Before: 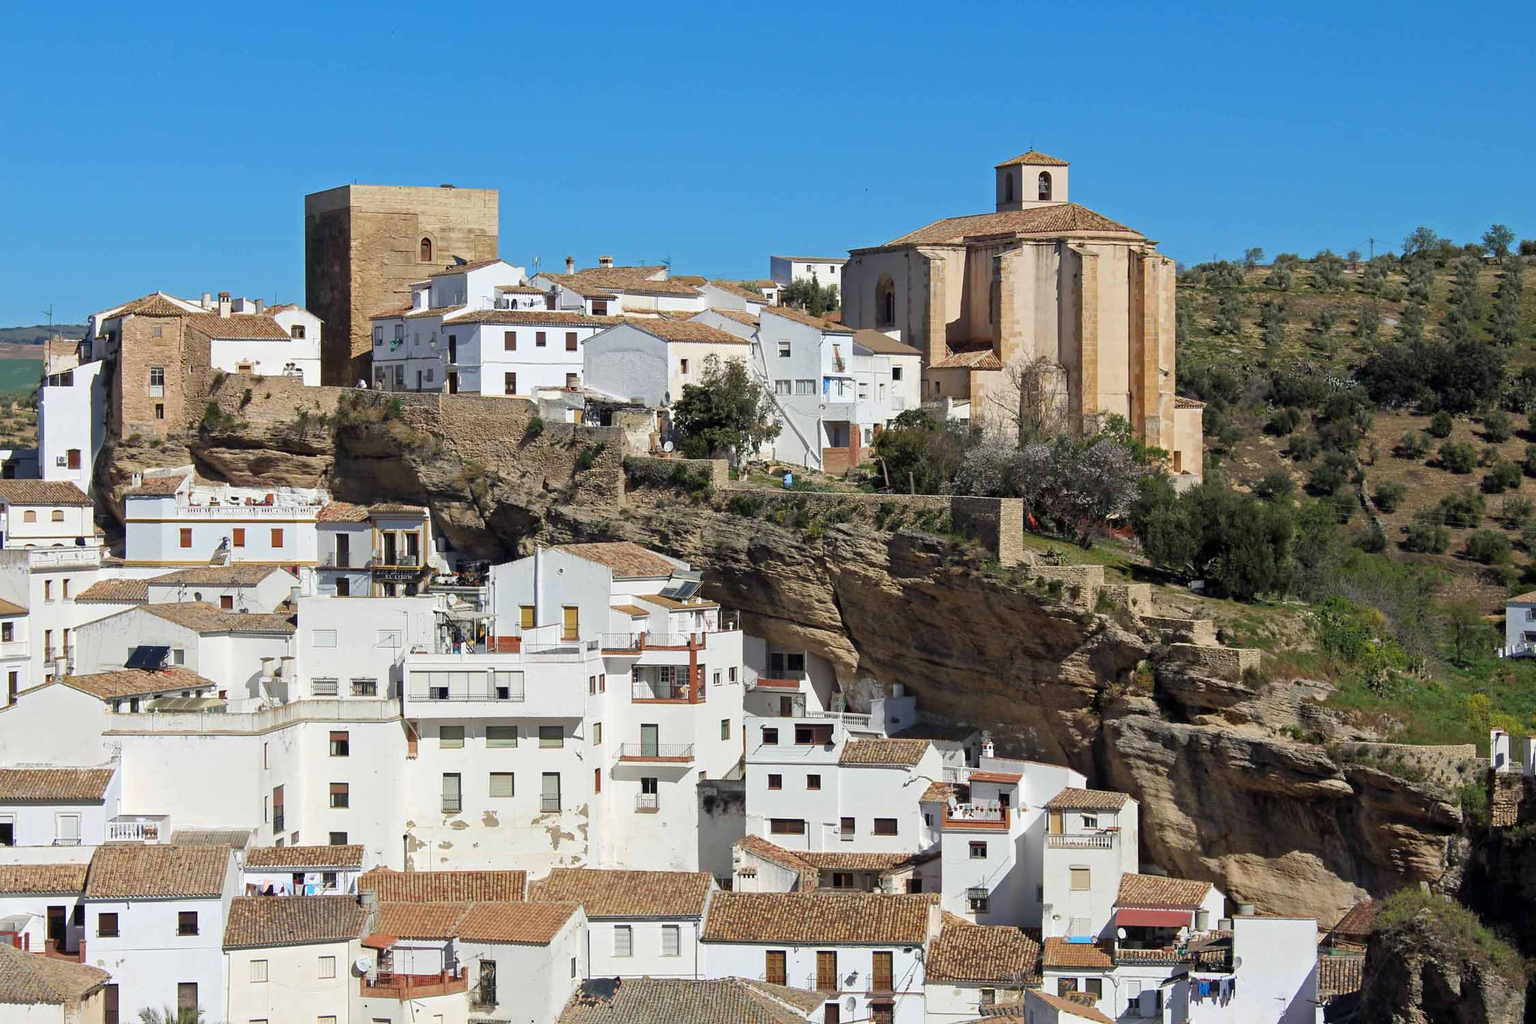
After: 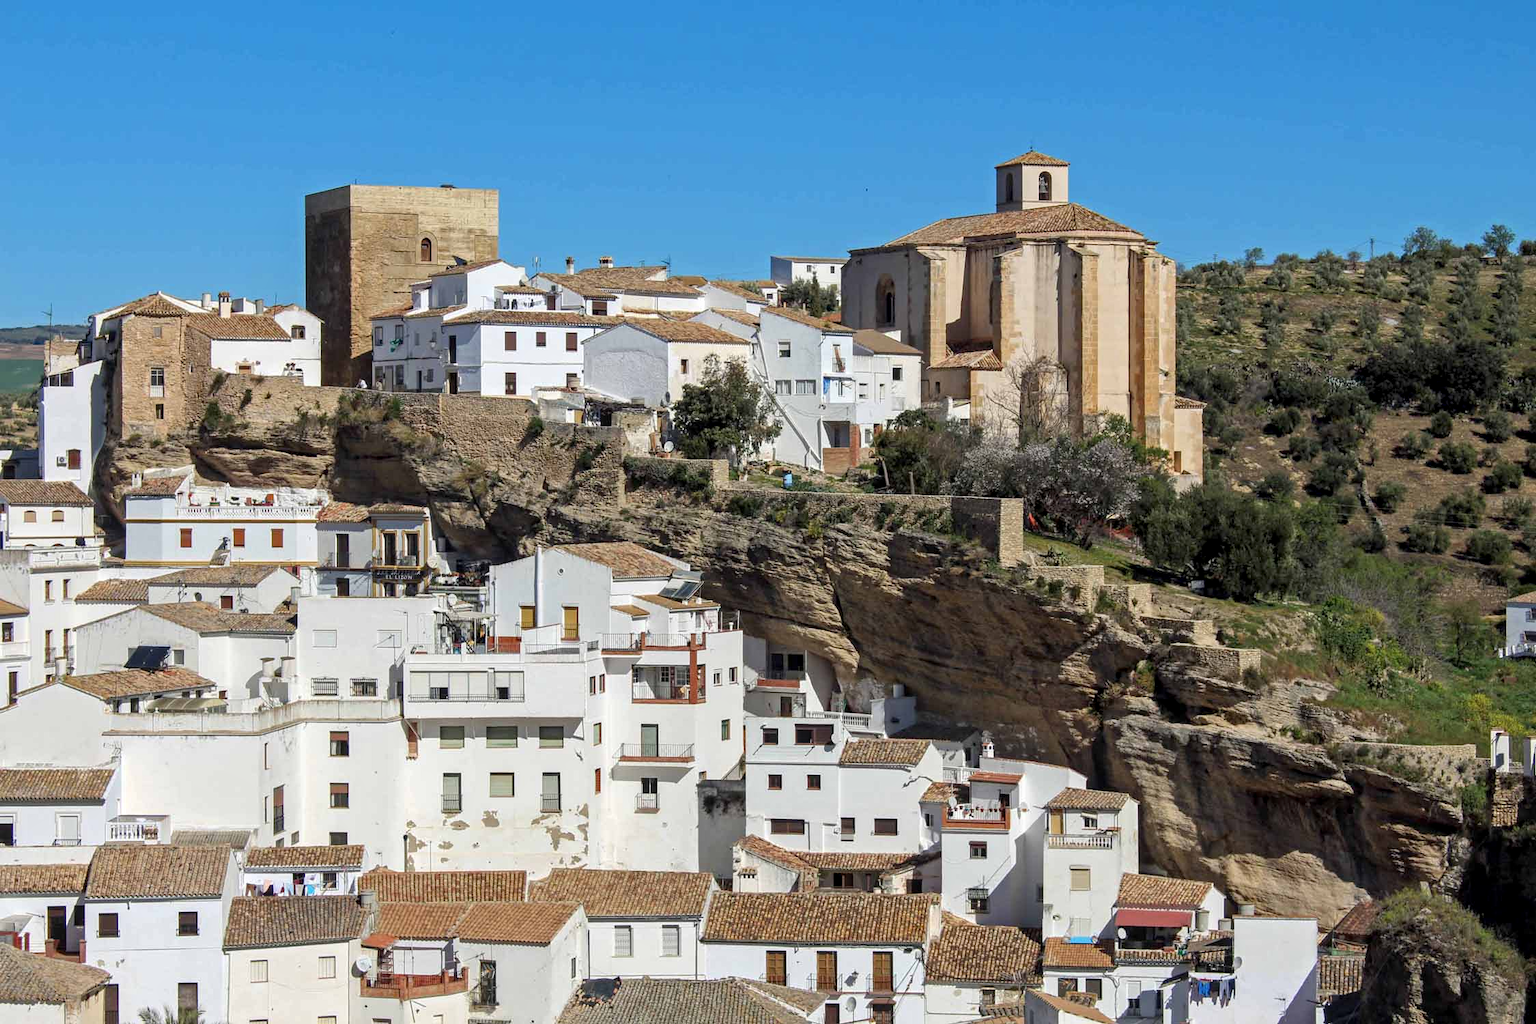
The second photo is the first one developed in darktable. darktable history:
local contrast: on, module defaults
sharpen: radius 2.88, amount 0.856, threshold 47.313
